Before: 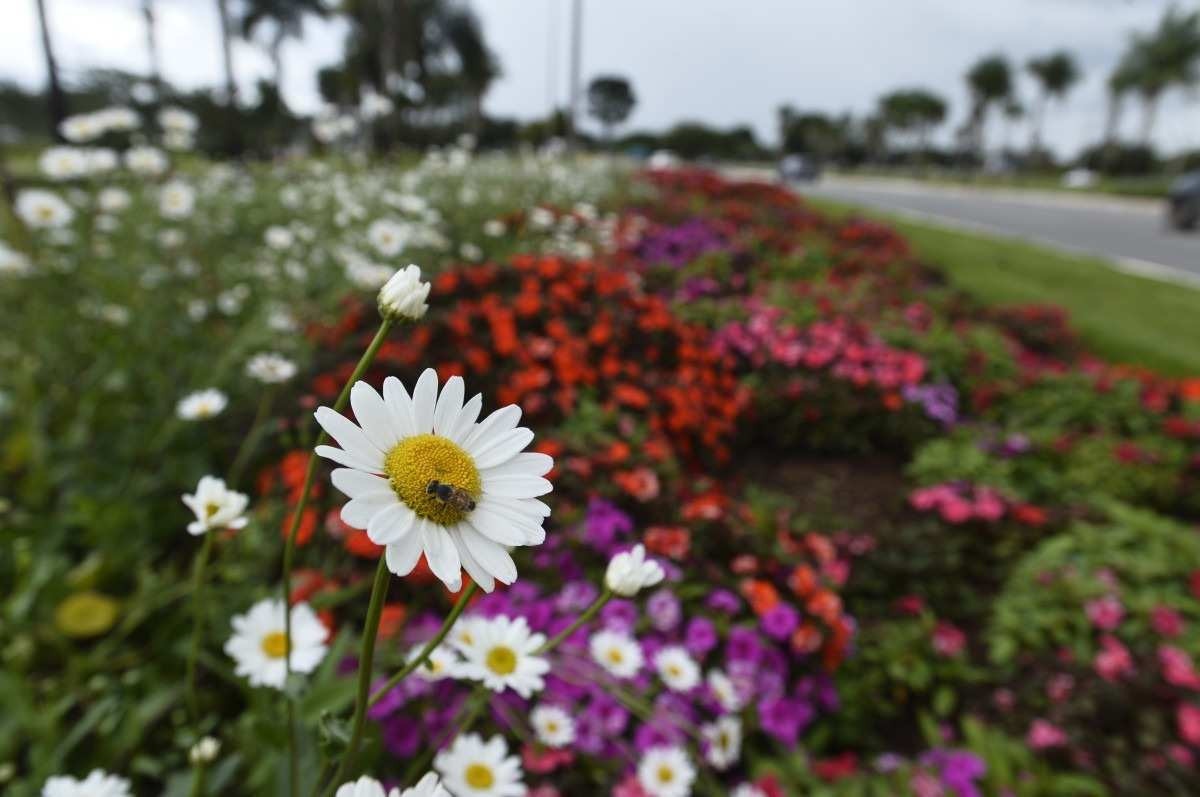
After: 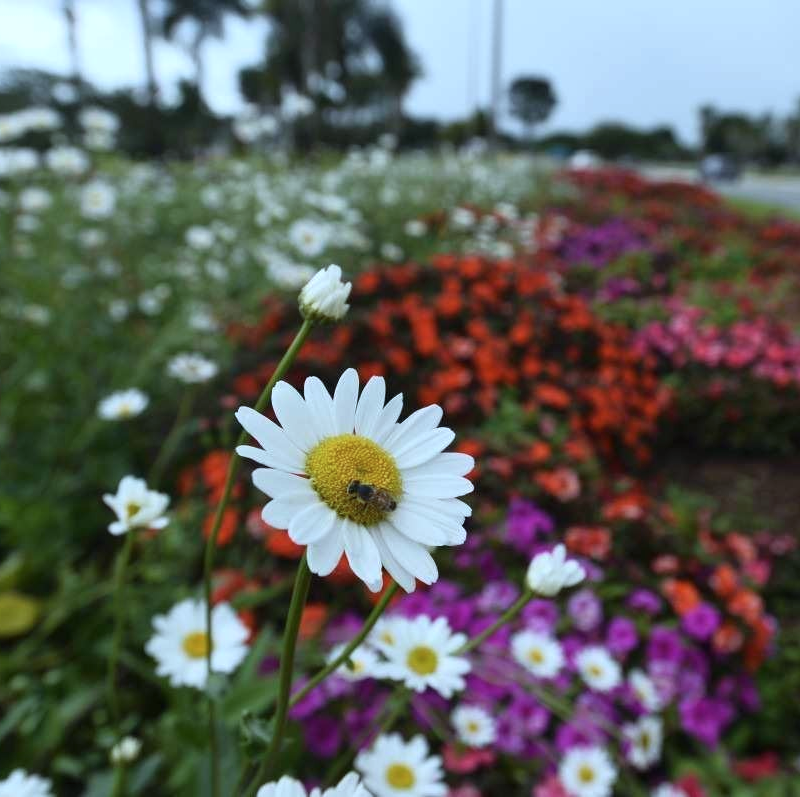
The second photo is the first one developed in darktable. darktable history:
crop and rotate: left 6.617%, right 26.717%
color calibration: illuminant F (fluorescent), F source F9 (Cool White Deluxe 4150 K) – high CRI, x 0.374, y 0.373, temperature 4158.34 K
